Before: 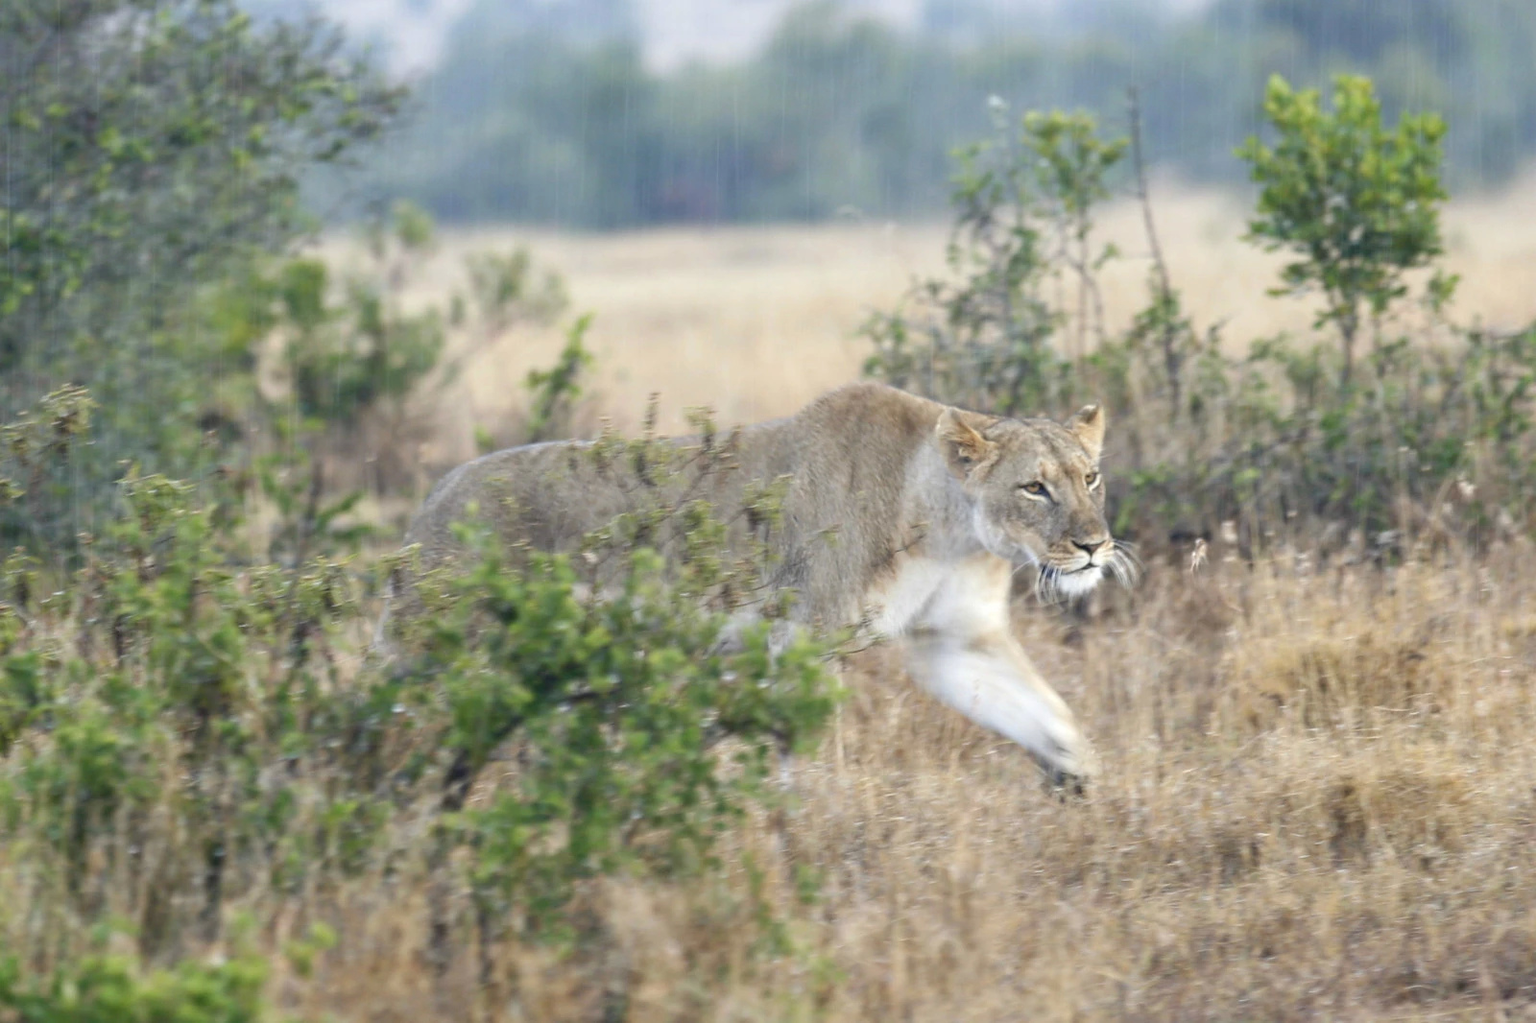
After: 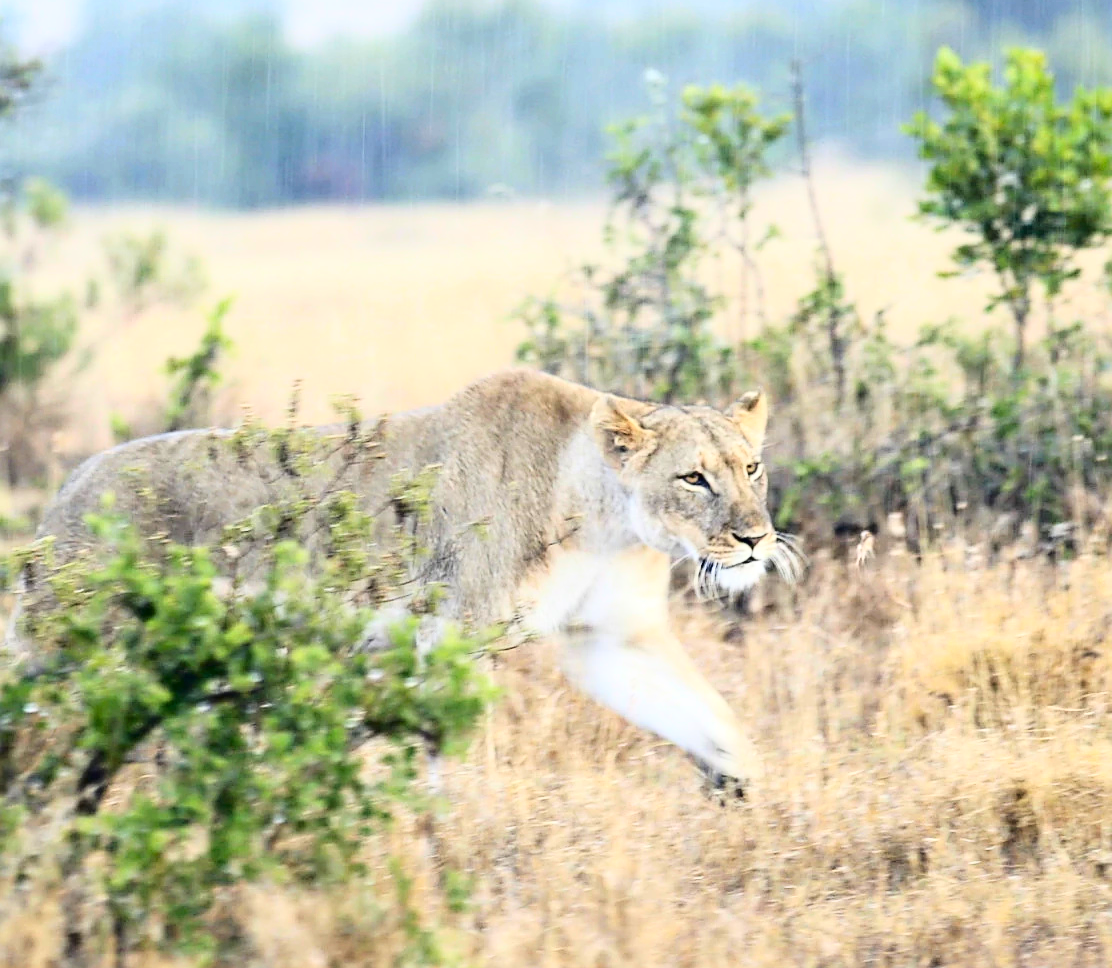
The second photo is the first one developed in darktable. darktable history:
sharpen: radius 1.967
crop and rotate: left 24.034%, top 2.838%, right 6.406%, bottom 6.299%
exposure: compensate highlight preservation false
base curve: curves: ch0 [(0, 0) (0.028, 0.03) (0.121, 0.232) (0.46, 0.748) (0.859, 0.968) (1, 1)]
contrast brightness saturation: contrast 0.22, brightness -0.19, saturation 0.24
